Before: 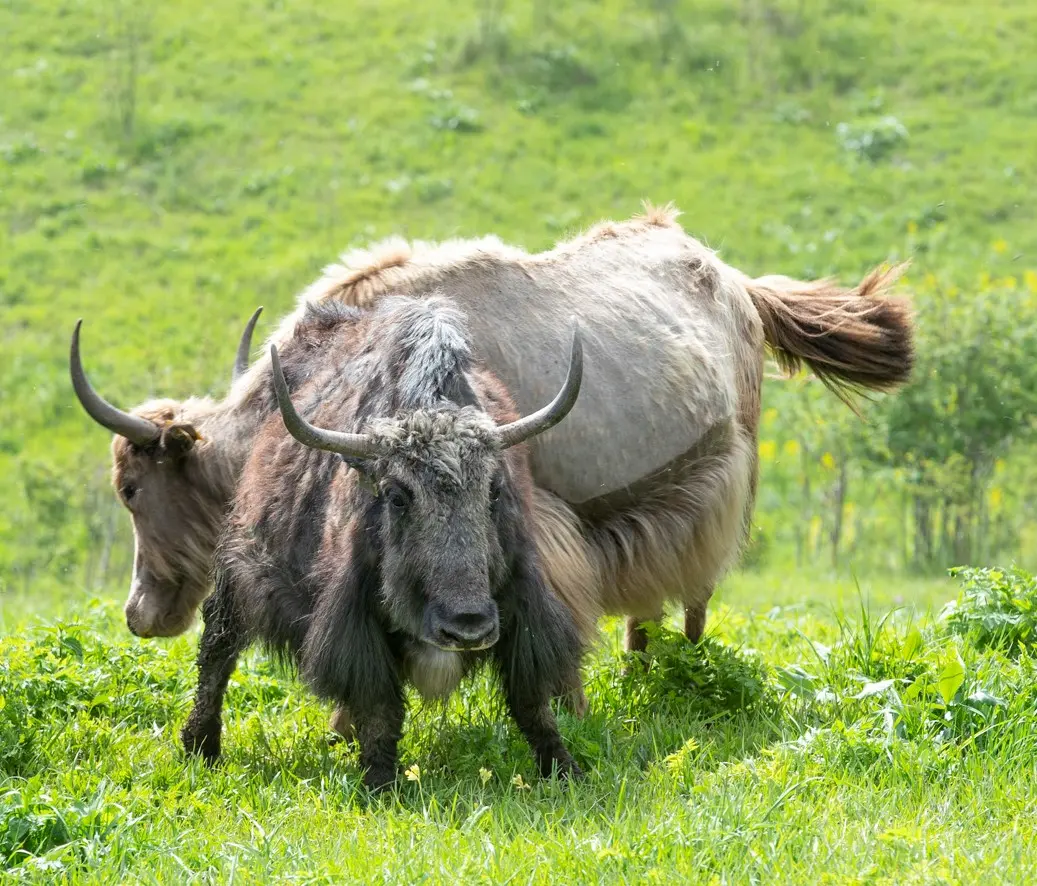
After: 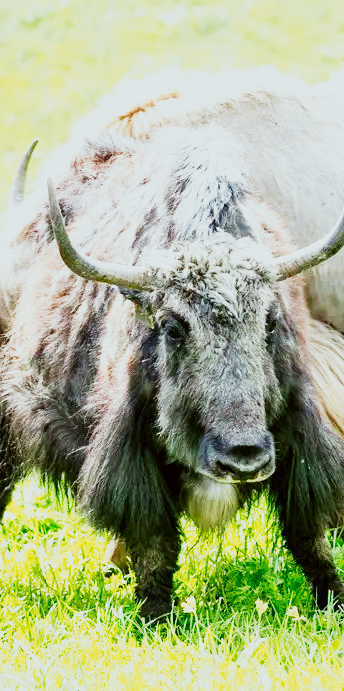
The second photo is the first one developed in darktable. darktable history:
tone curve: curves: ch0 [(0, 0) (0.004, 0.001) (0.133, 0.132) (0.325, 0.395) (0.455, 0.565) (0.832, 0.925) (1, 1)], preserve colors none
crop and rotate: left 21.62%, top 19.008%, right 45.178%, bottom 2.992%
shadows and highlights: radius 119.97, shadows 21.86, white point adjustment -9.68, highlights -12.88, soften with gaussian
base curve: curves: ch0 [(0, 0) (0.007, 0.004) (0.027, 0.03) (0.046, 0.07) (0.207, 0.54) (0.442, 0.872) (0.673, 0.972) (1, 1)], preserve colors none
color correction: highlights a* -3, highlights b* -1.97, shadows a* 1.97, shadows b* 2.64
